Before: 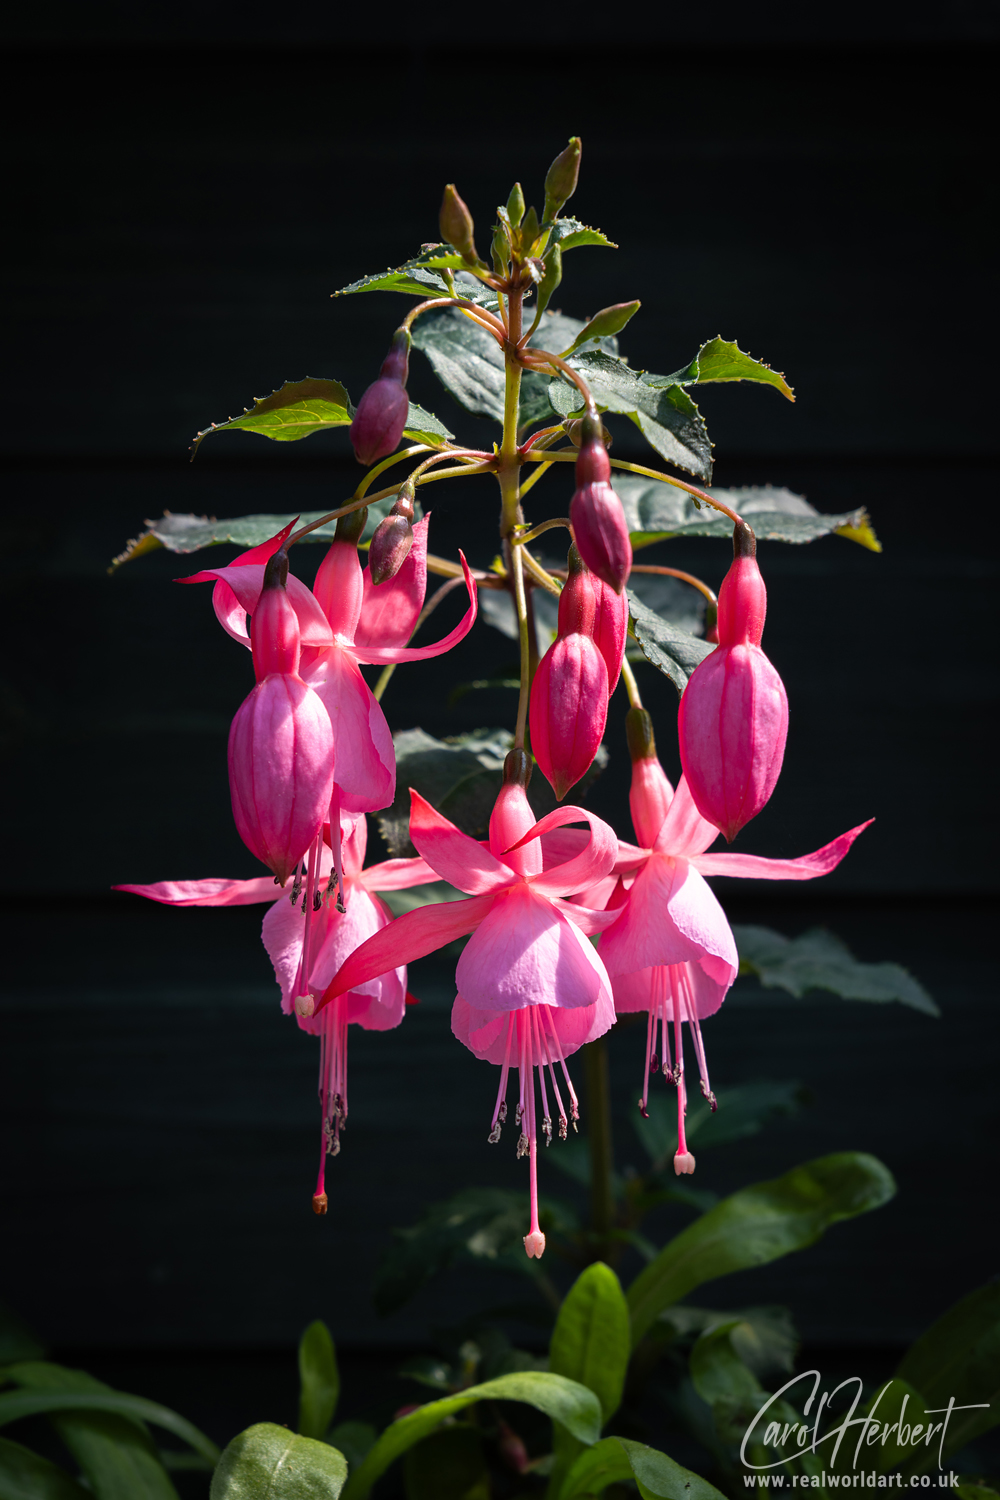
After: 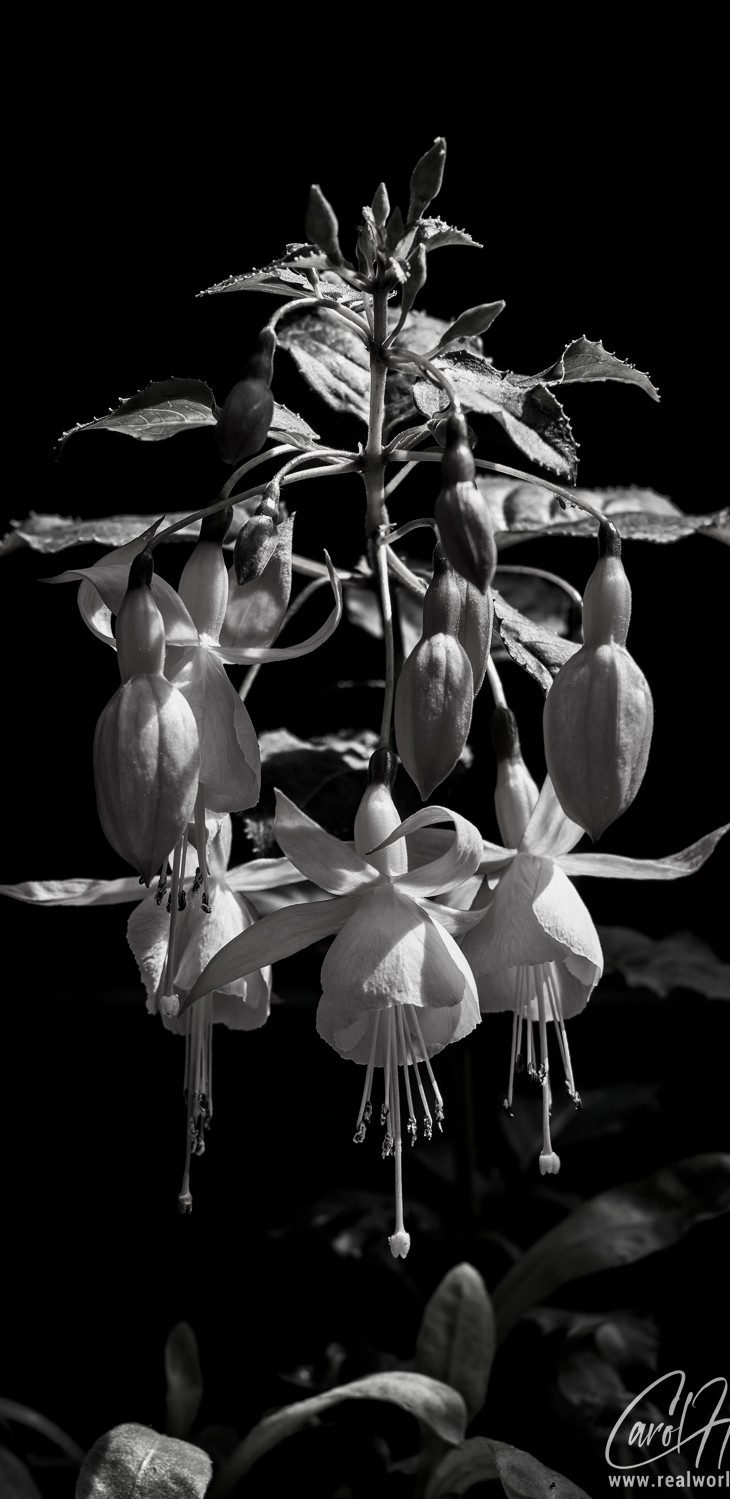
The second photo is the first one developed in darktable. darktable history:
crop: left 13.563%, right 13.398%
contrast brightness saturation: contrast -0.026, brightness -0.581, saturation -0.981
contrast equalizer: y [[0.5, 0.501, 0.532, 0.538, 0.54, 0.541], [0.5 ×6], [0.5 ×6], [0 ×6], [0 ×6]]
haze removal: strength -0.045, compatibility mode true, adaptive false
exposure: exposure 1.089 EV, compensate highlight preservation false
filmic rgb: black relative exposure -7.76 EV, white relative exposure 4.45 EV, target black luminance 0%, hardness 3.76, latitude 50.8%, contrast 1.065, highlights saturation mix 9.35%, shadows ↔ highlights balance -0.272%, color science v6 (2022), iterations of high-quality reconstruction 0
